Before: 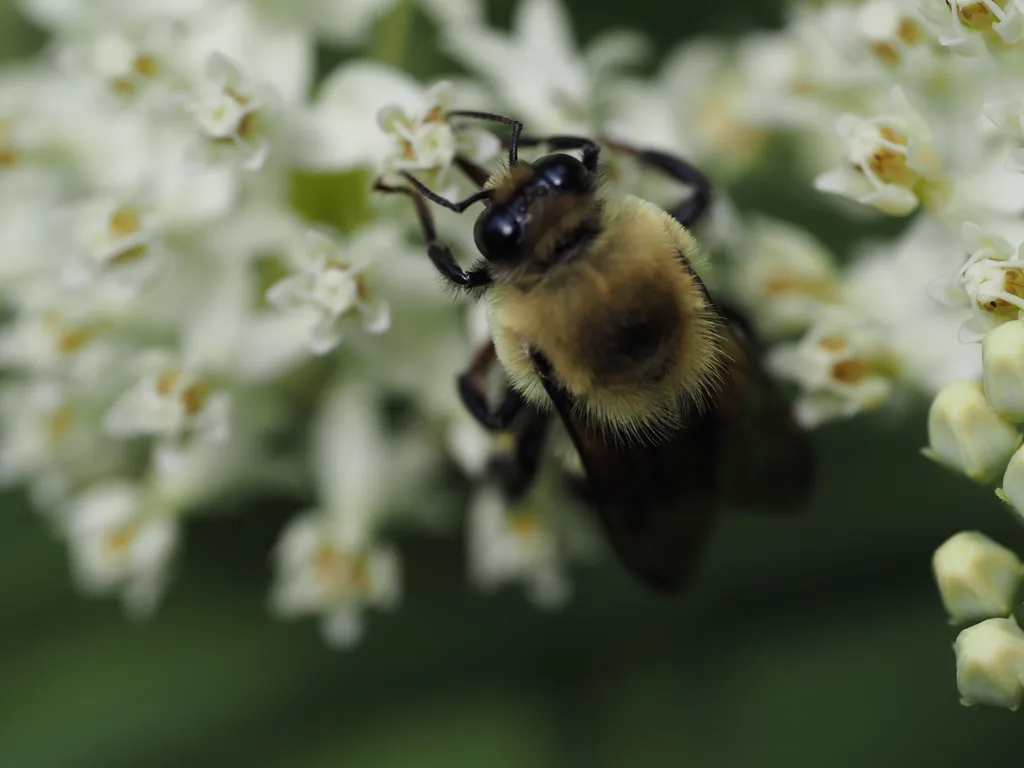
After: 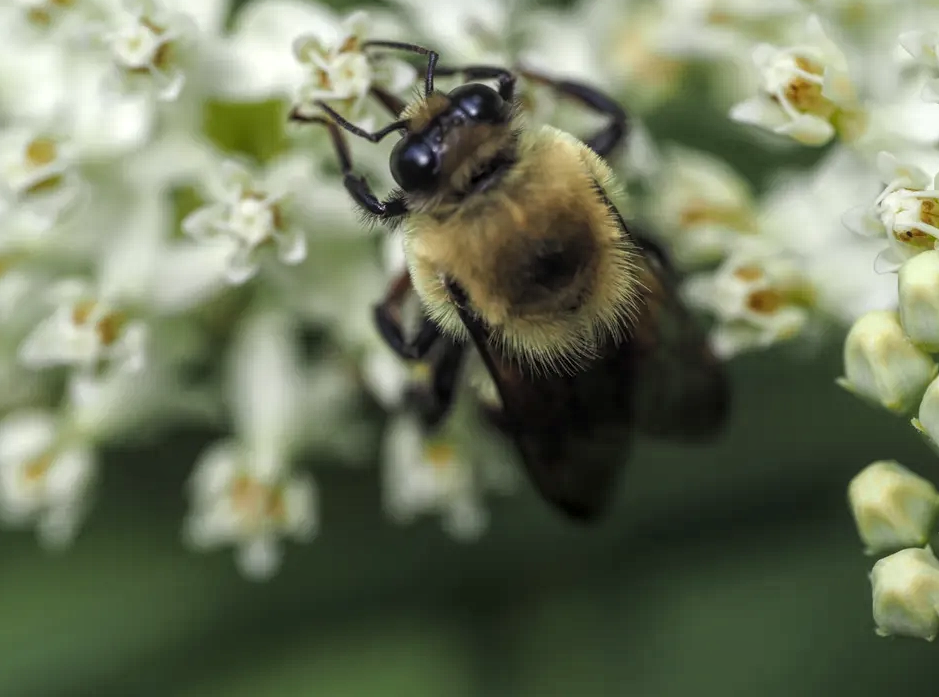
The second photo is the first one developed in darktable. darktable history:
crop and rotate: left 8.262%, top 9.226%
exposure: exposure 0.4 EV, compensate highlight preservation false
local contrast: highlights 74%, shadows 55%, detail 176%, midtone range 0.207
